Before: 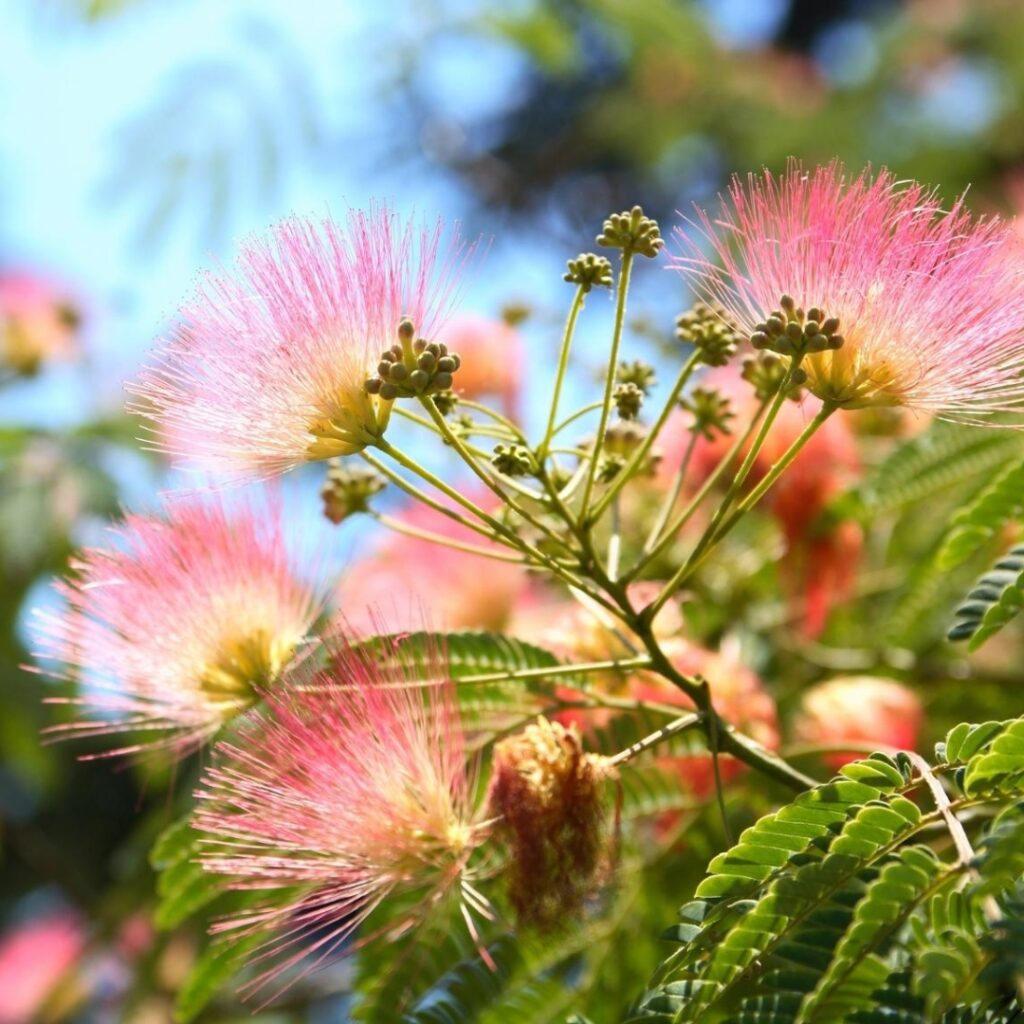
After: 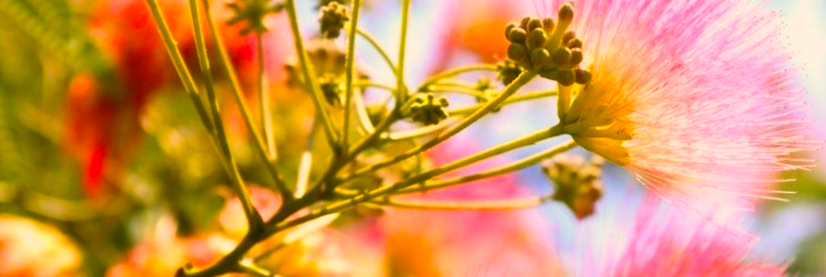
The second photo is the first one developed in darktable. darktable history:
color balance rgb: linear chroma grading › global chroma 15%, perceptual saturation grading › global saturation 30%
color correction: highlights a* 21.16, highlights b* 19.61
fill light: on, module defaults
crop and rotate: angle 16.12°, top 30.835%, bottom 35.653%
tone equalizer: on, module defaults
